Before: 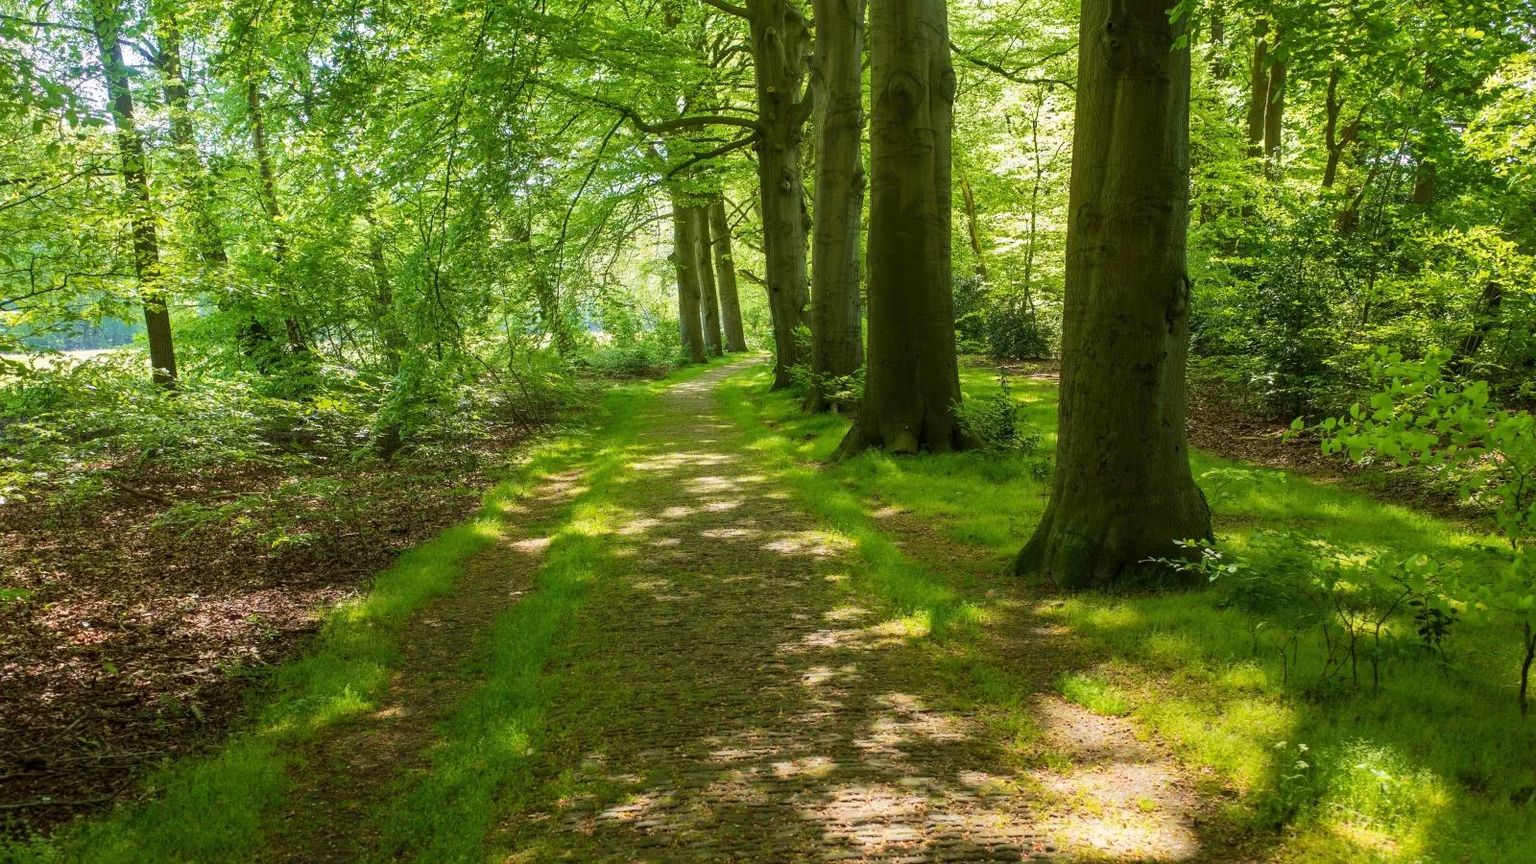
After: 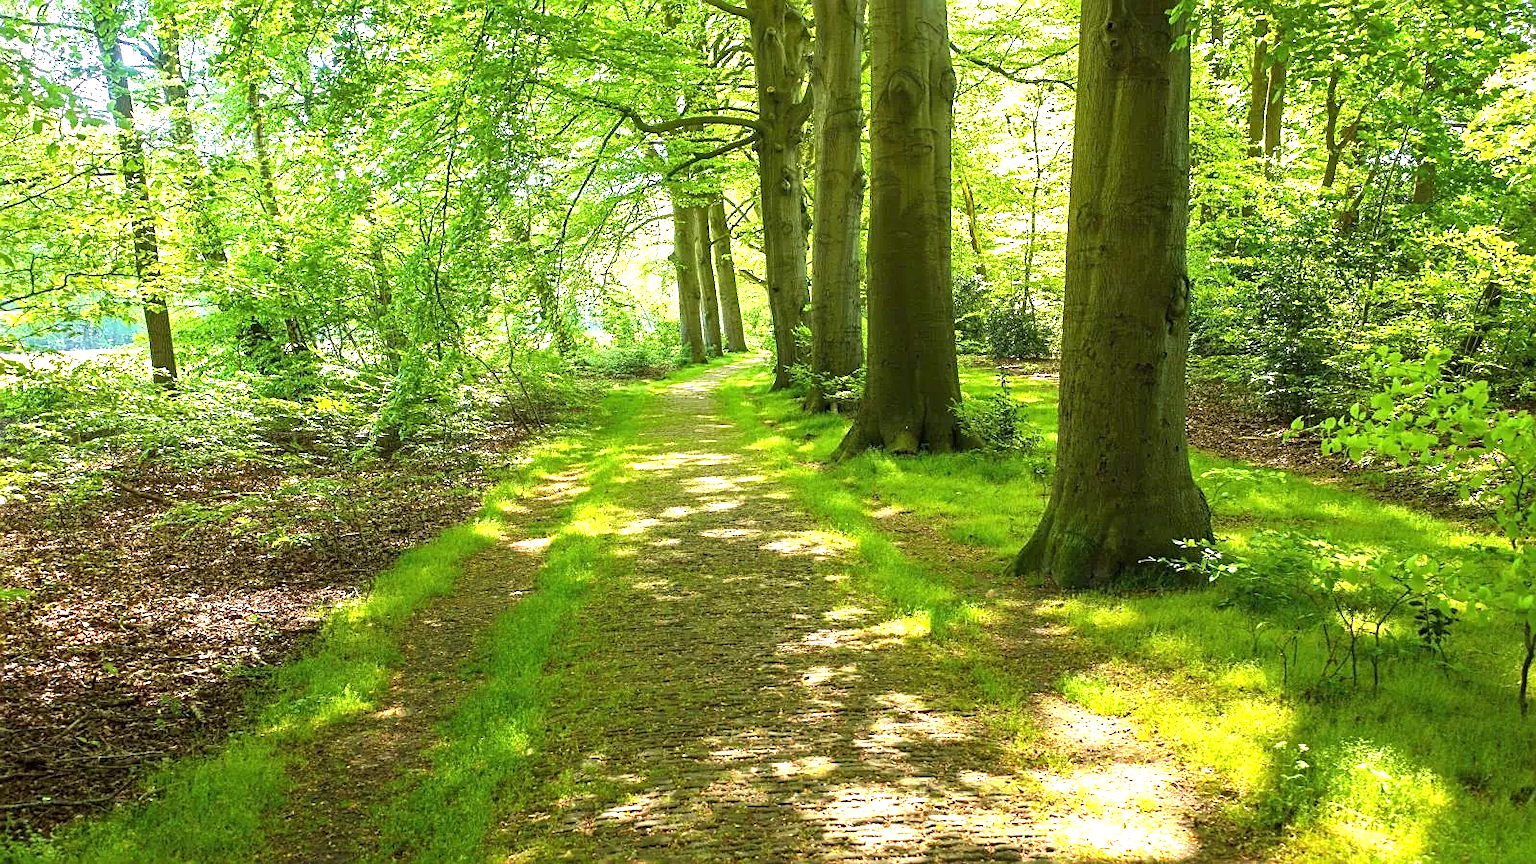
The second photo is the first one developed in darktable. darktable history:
exposure: black level correction 0, exposure 1.2 EV, compensate highlight preservation false
sharpen: on, module defaults
